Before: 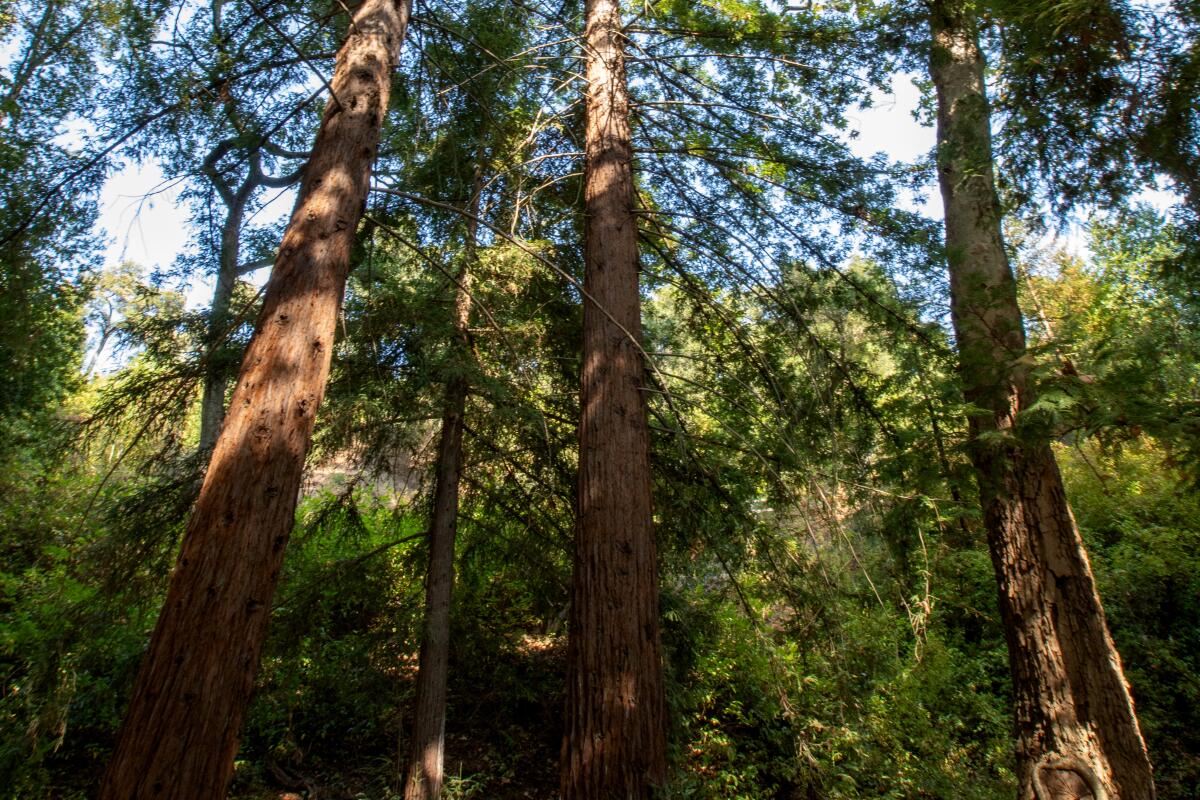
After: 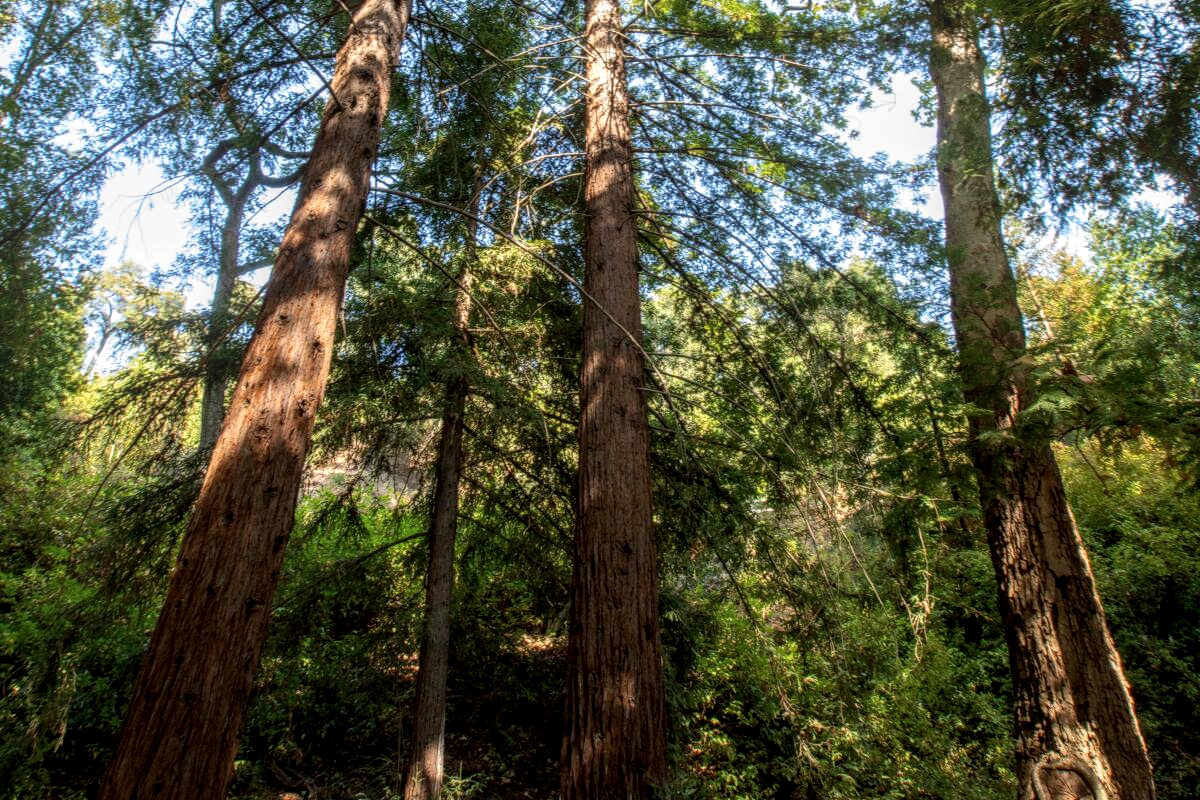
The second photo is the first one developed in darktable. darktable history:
bloom: size 15%, threshold 97%, strength 7%
local contrast: detail 130%
